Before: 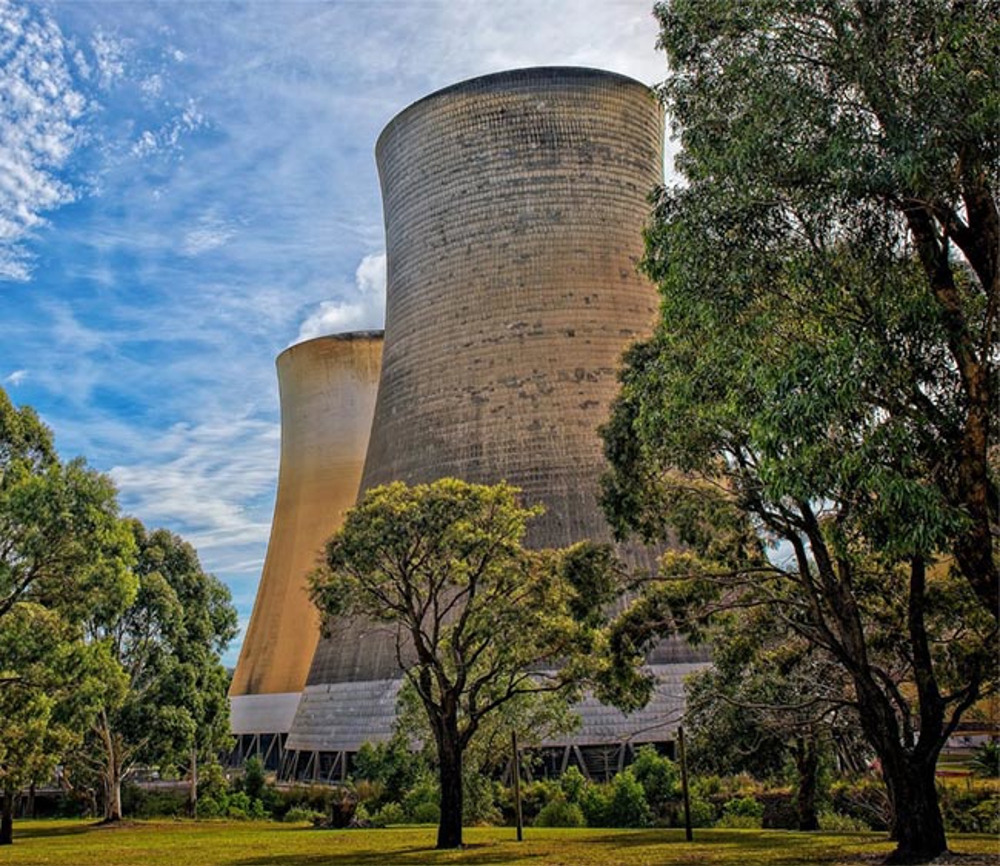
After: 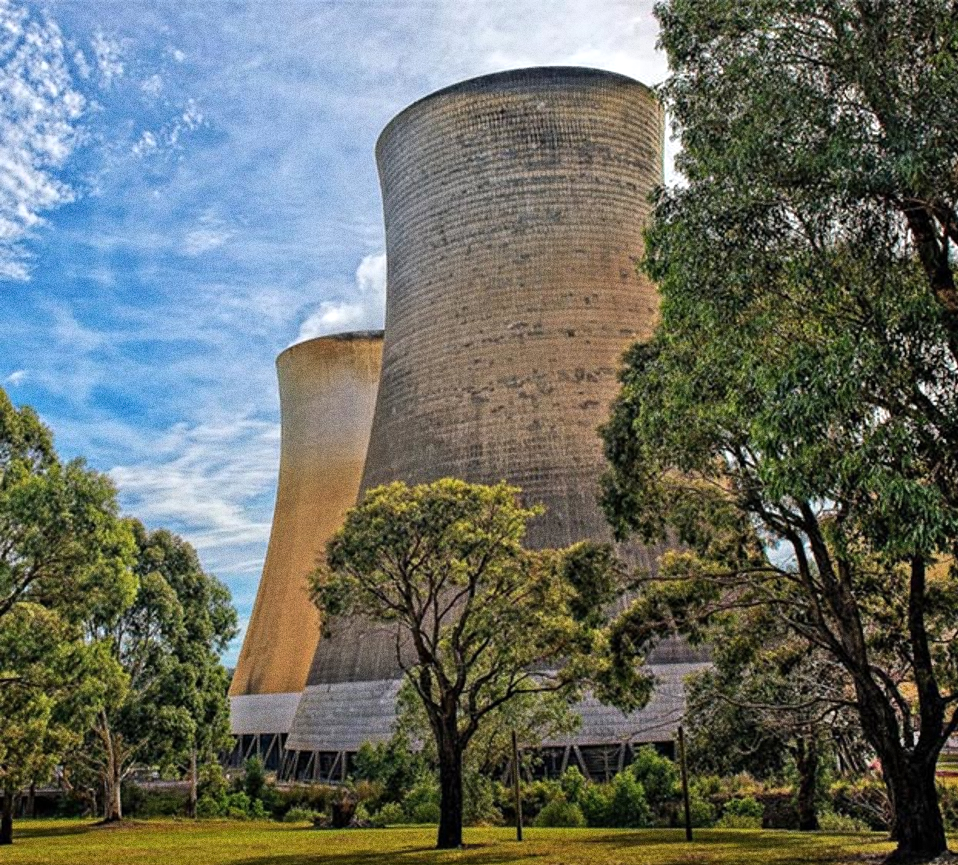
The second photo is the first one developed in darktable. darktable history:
crop: right 4.126%, bottom 0.031%
shadows and highlights: radius 44.78, white point adjustment 6.64, compress 79.65%, highlights color adjustment 78.42%, soften with gaussian
grain: coarseness 0.09 ISO, strength 40%
color balance: contrast -0.5%
